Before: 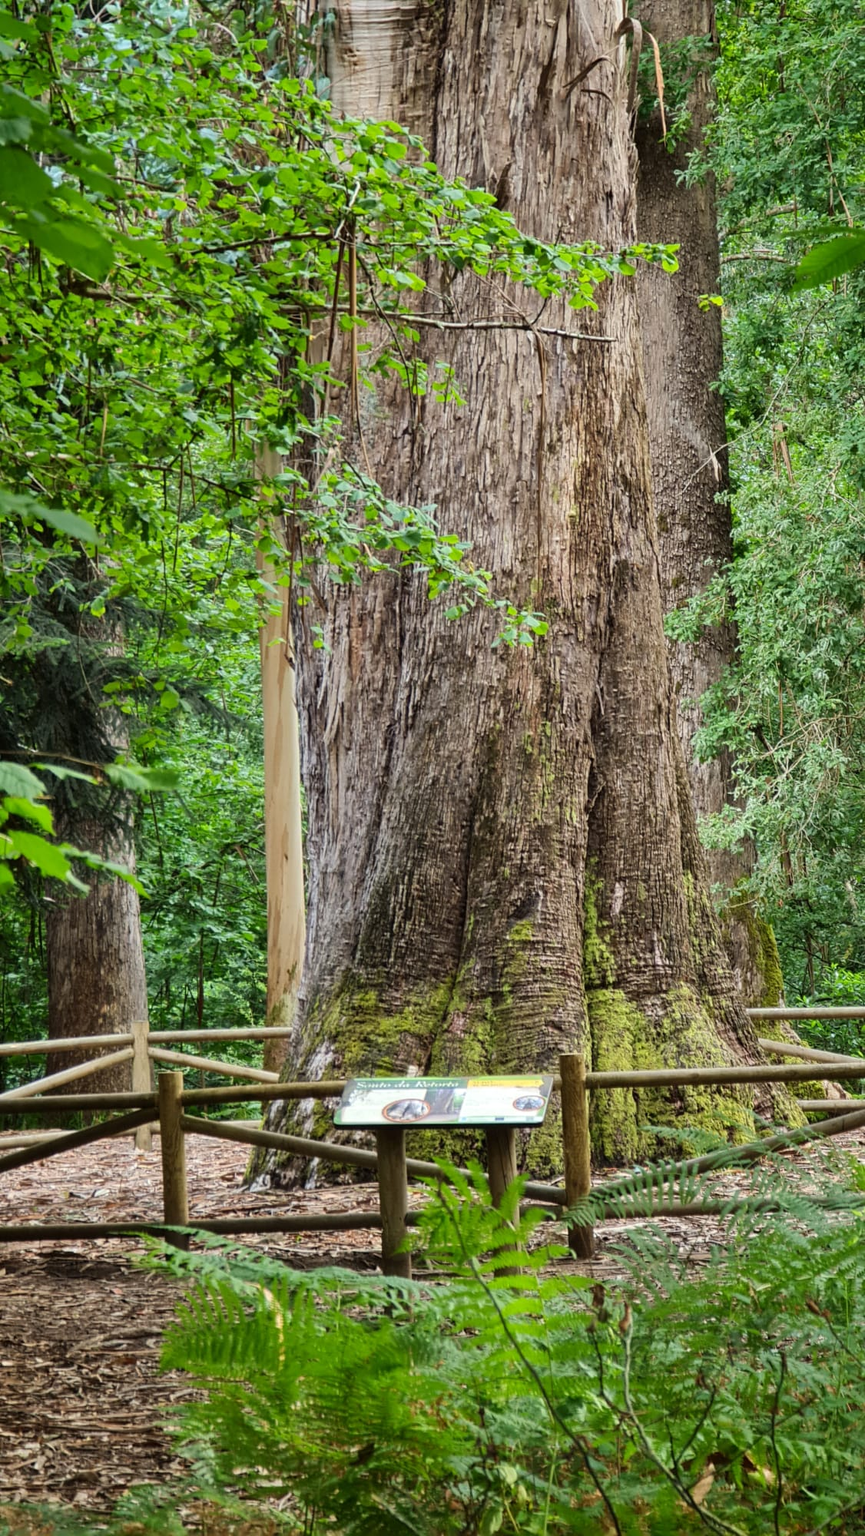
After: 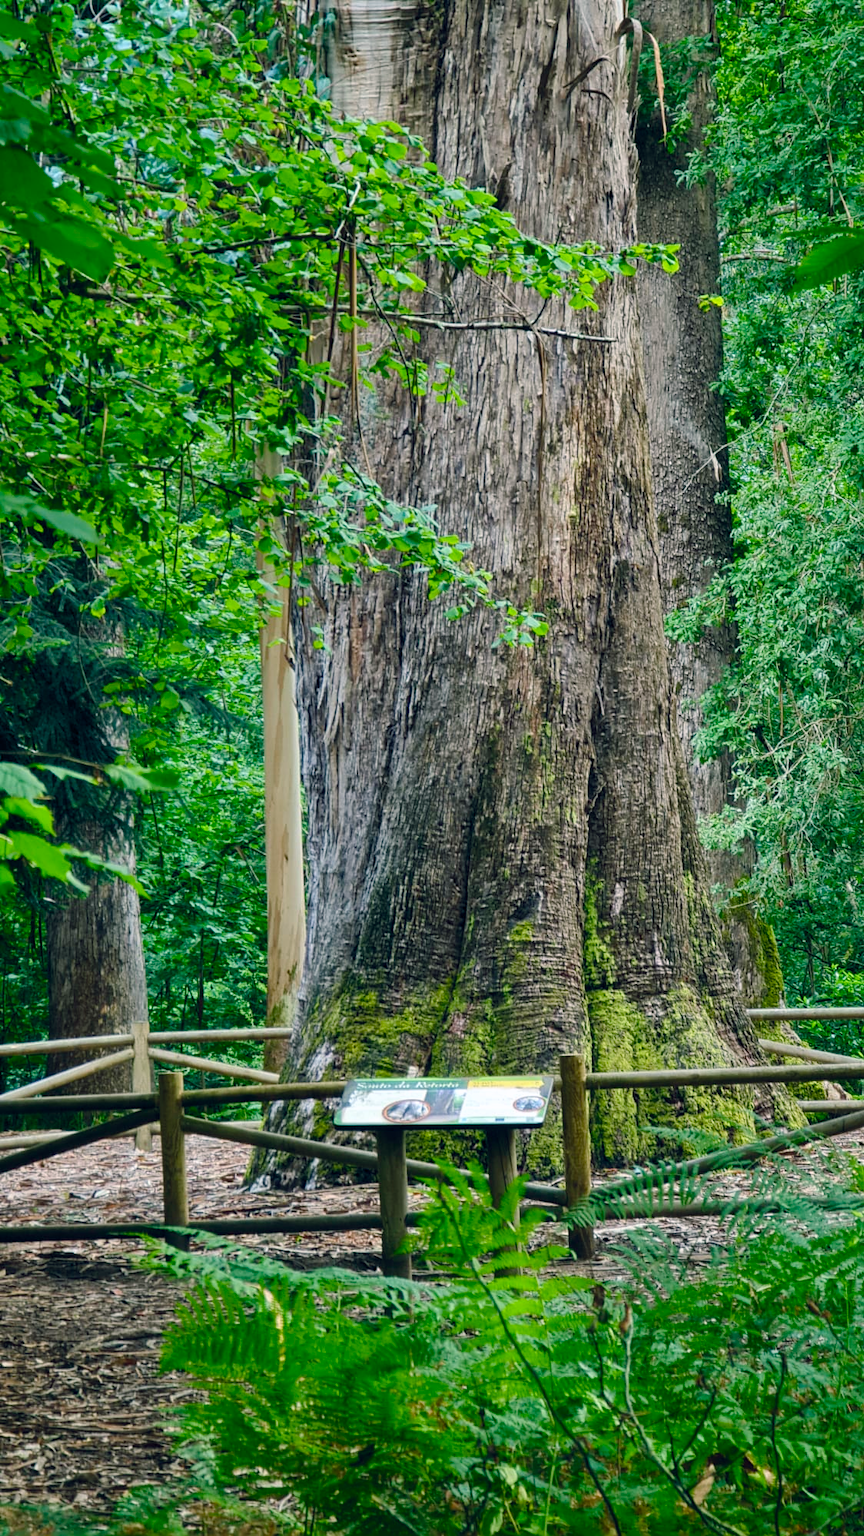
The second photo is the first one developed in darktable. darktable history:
crop and rotate: left 0.089%, bottom 0.012%
color balance rgb: power › luminance -7.602%, power › chroma 2.242%, power › hue 222.22°, global offset › chroma 0.061%, global offset › hue 253.58°, perceptual saturation grading › global saturation 27.25%, perceptual saturation grading › highlights -27.955%, perceptual saturation grading › mid-tones 15.313%, perceptual saturation grading › shadows 33.808%, global vibrance 20%
